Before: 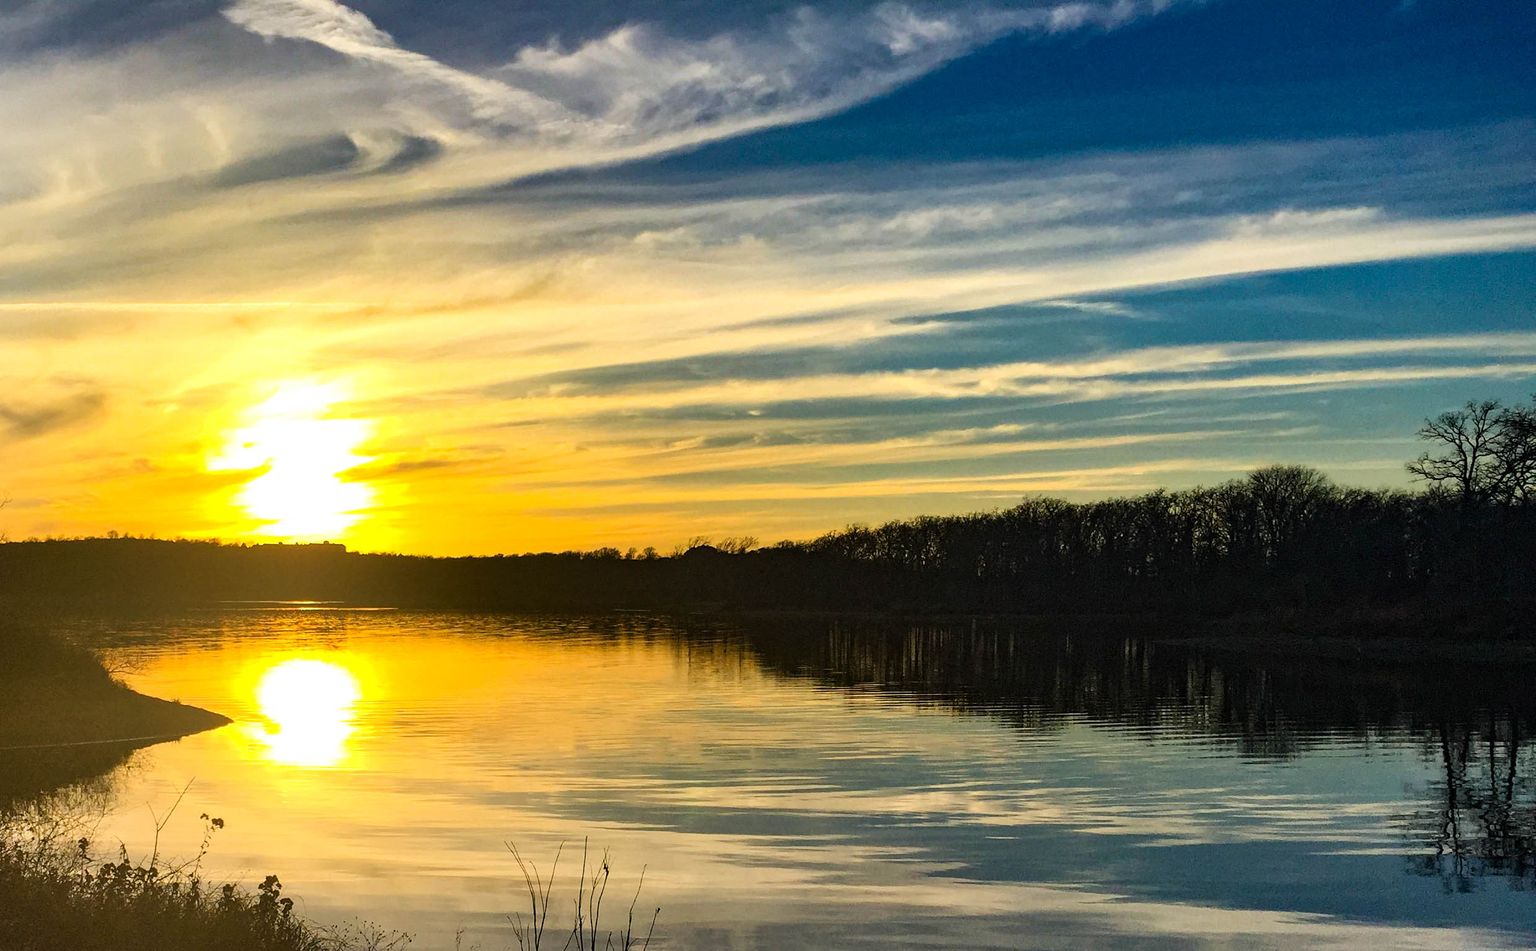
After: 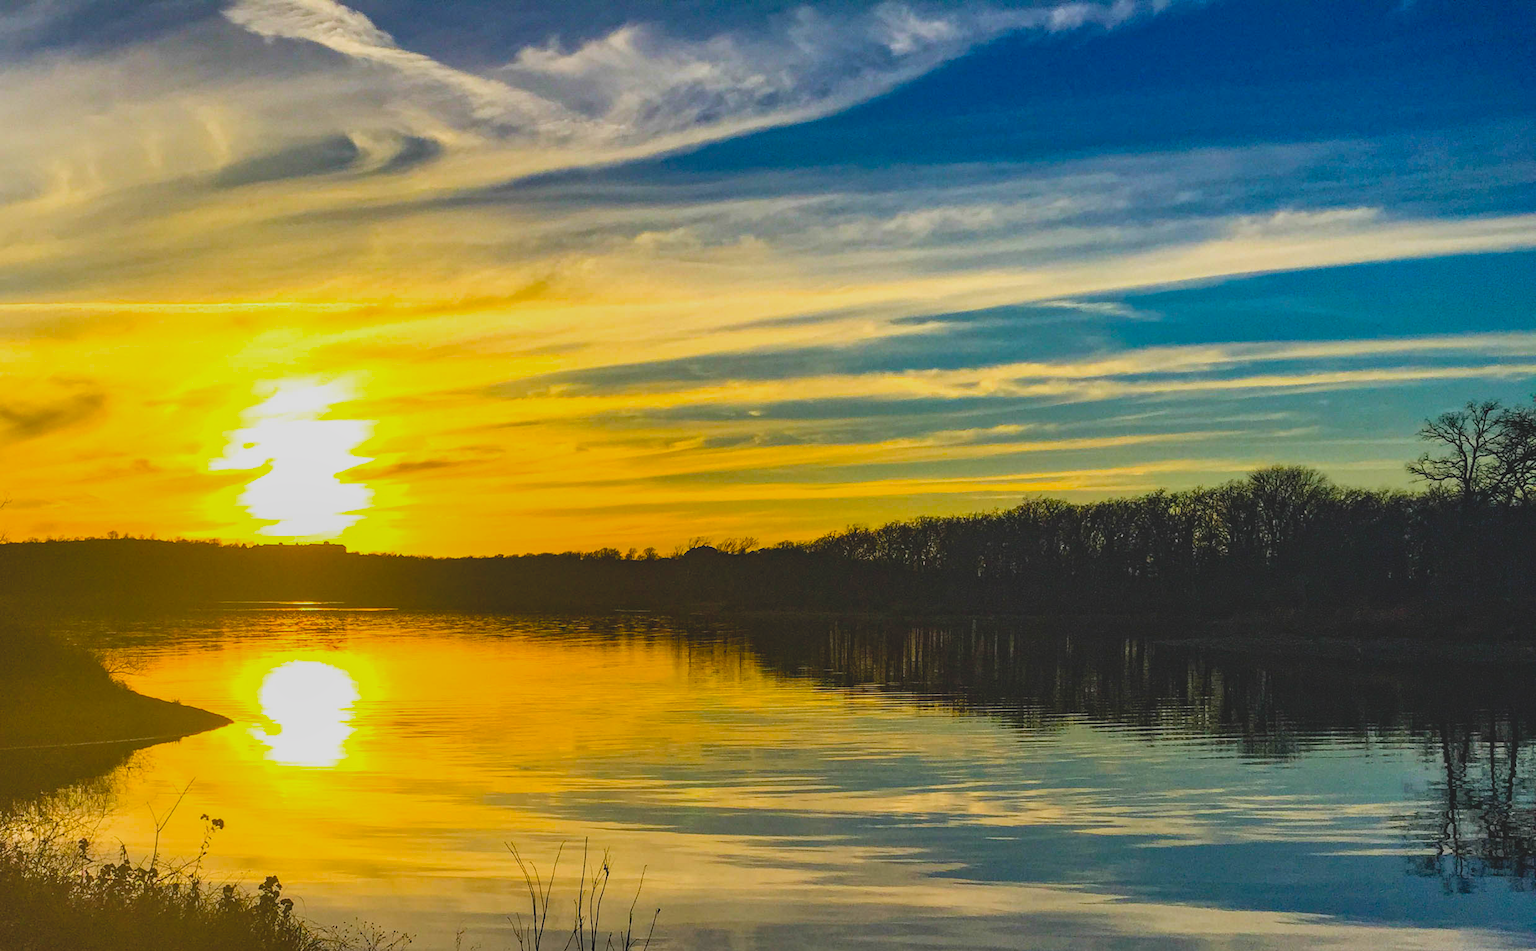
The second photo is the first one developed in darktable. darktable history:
color balance rgb: perceptual saturation grading › global saturation 30%, global vibrance 20%
contrast brightness saturation: contrast -0.28
local contrast: on, module defaults
